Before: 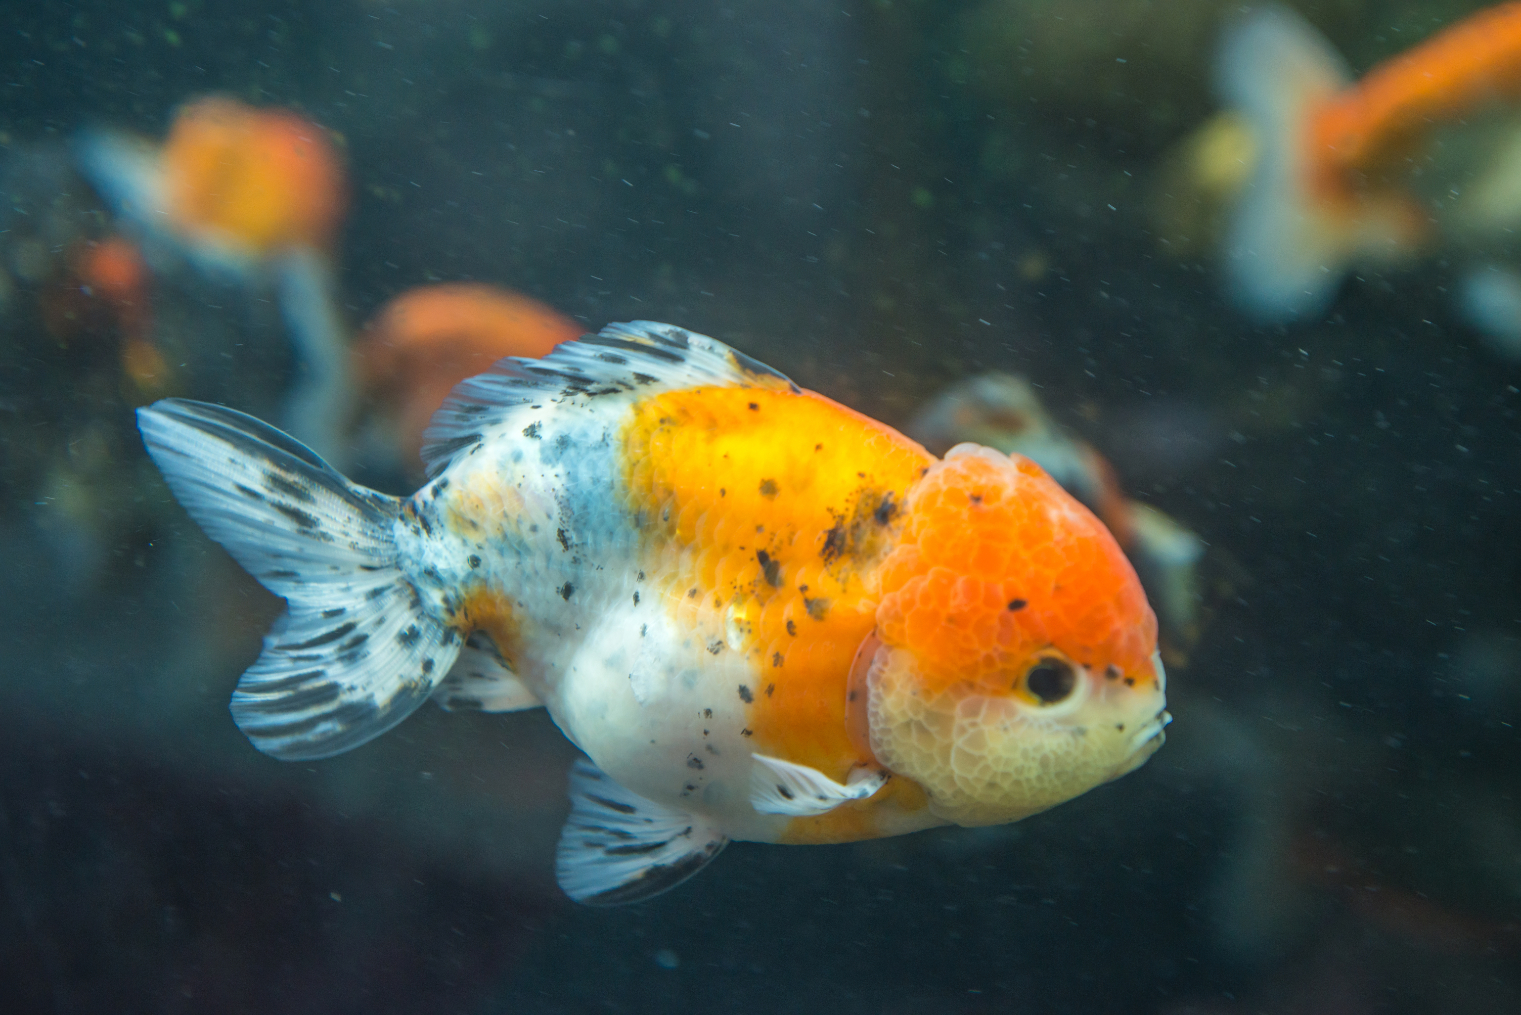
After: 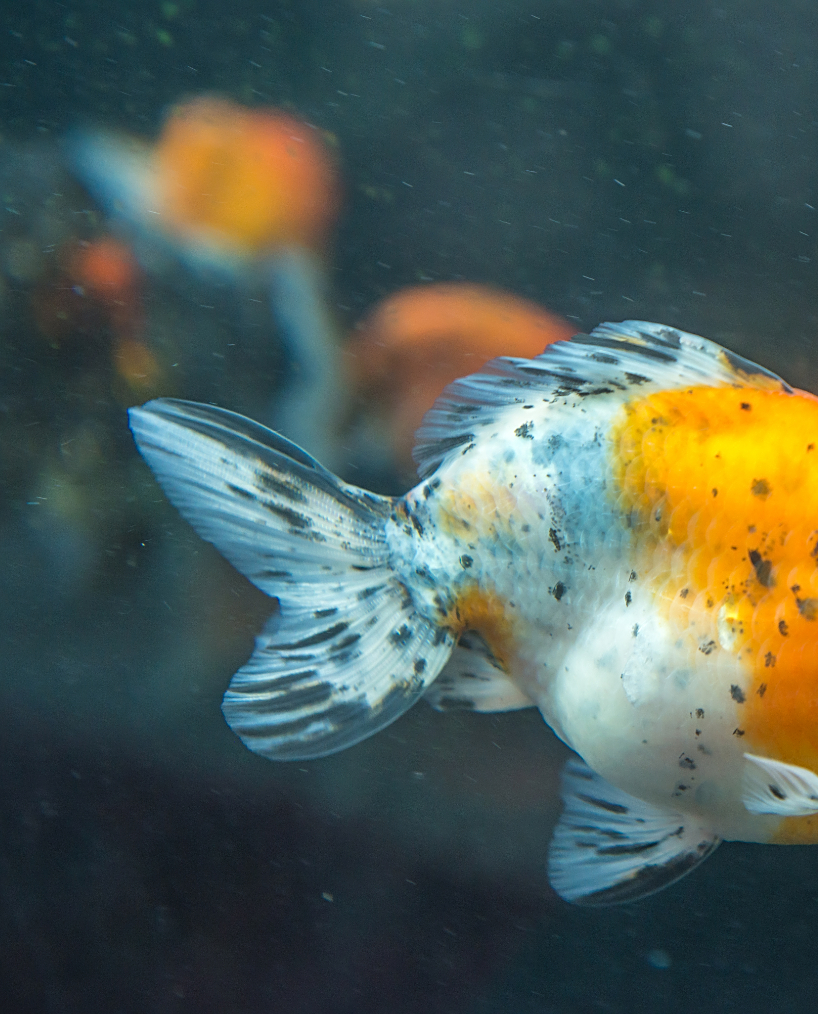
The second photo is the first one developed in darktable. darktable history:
sharpen: on, module defaults
crop: left 0.587%, right 45.588%, bottom 0.086%
